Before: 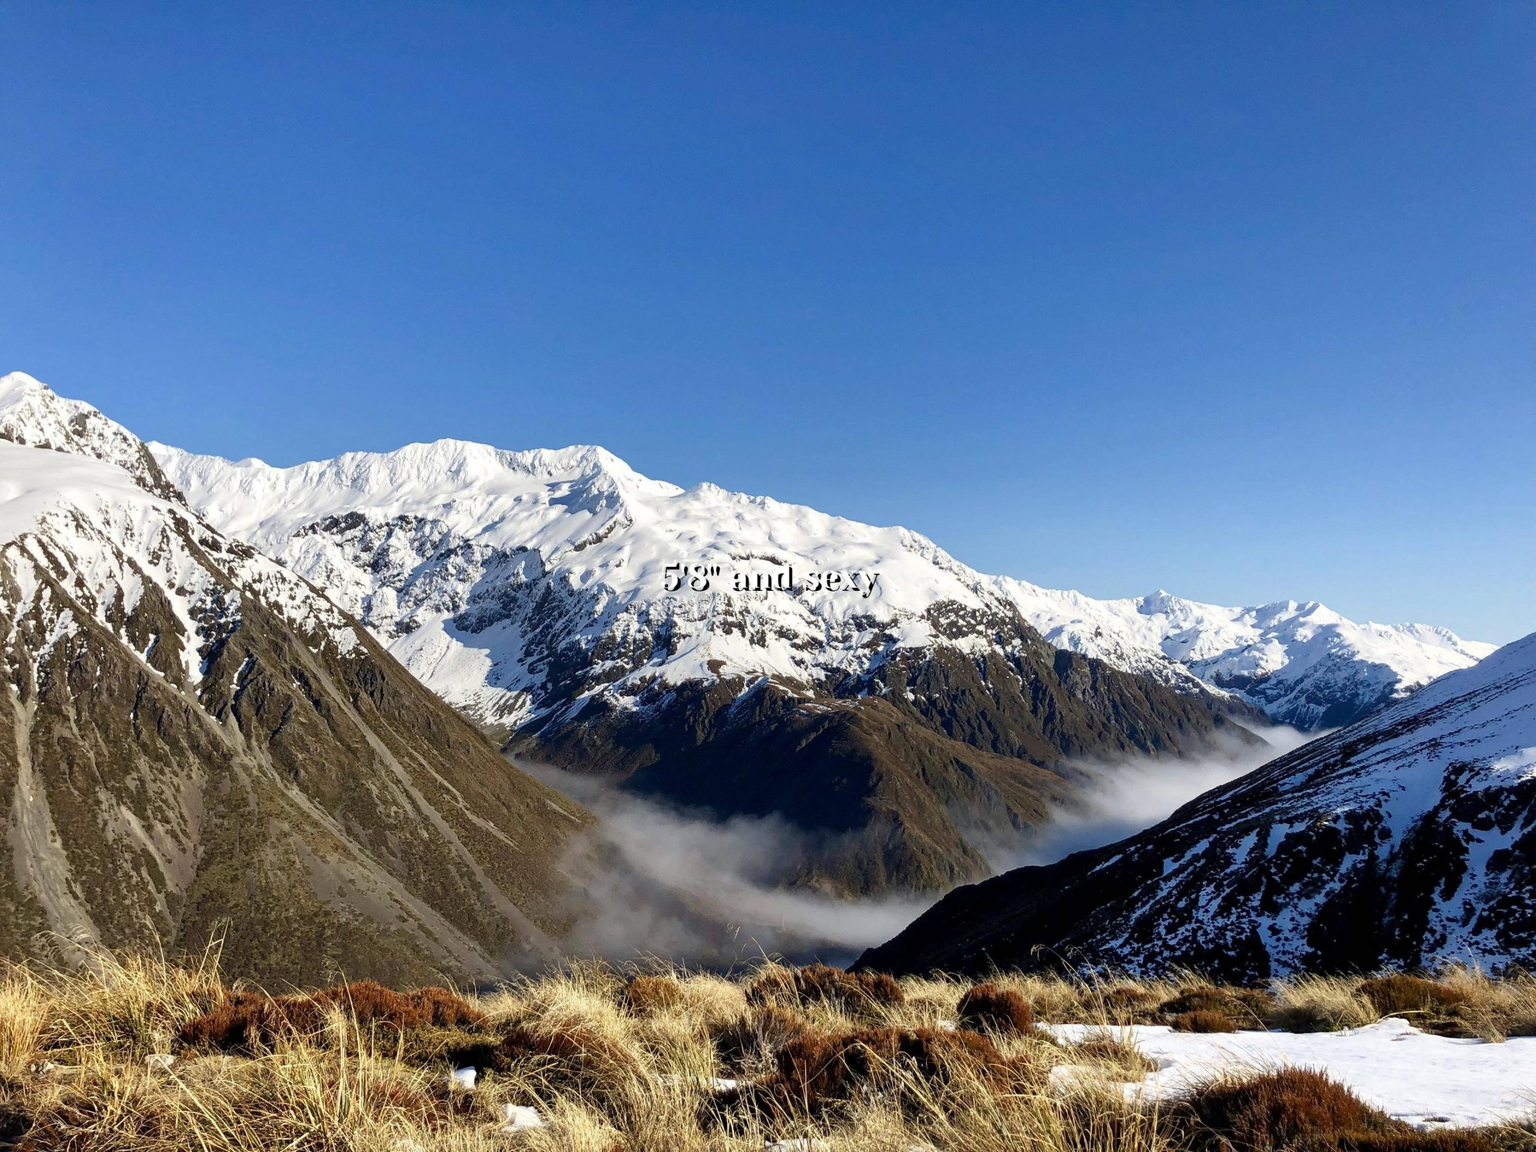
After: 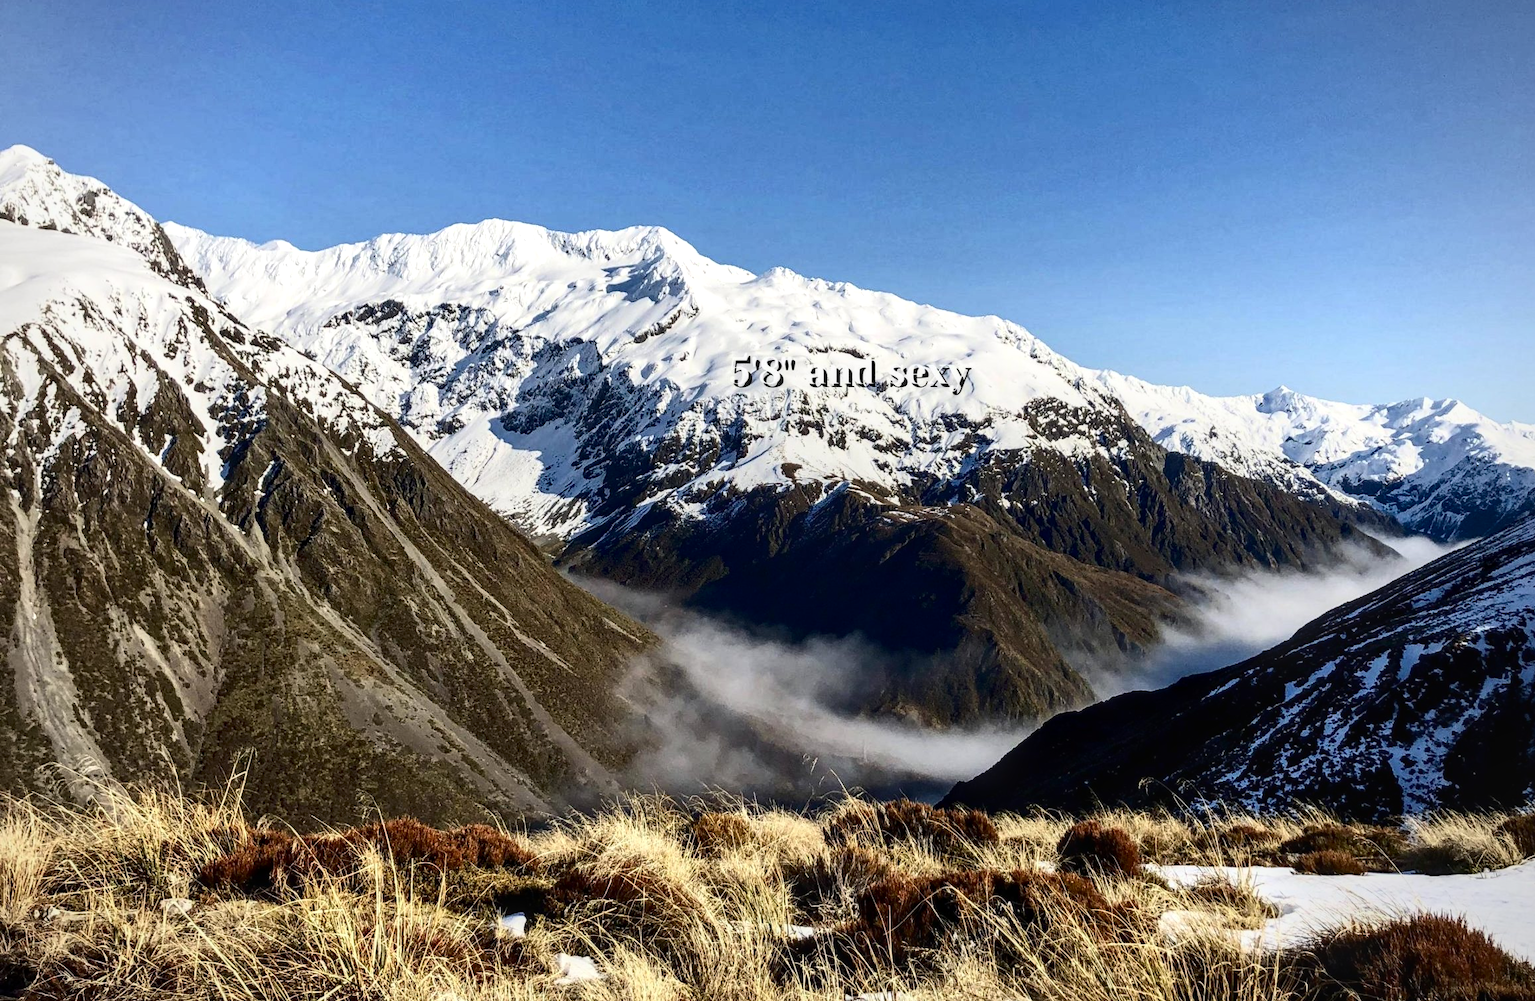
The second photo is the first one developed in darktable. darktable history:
crop: top 20.916%, right 9.437%, bottom 0.316%
local contrast: on, module defaults
vignetting: fall-off radius 93.87%
contrast brightness saturation: contrast 0.28
